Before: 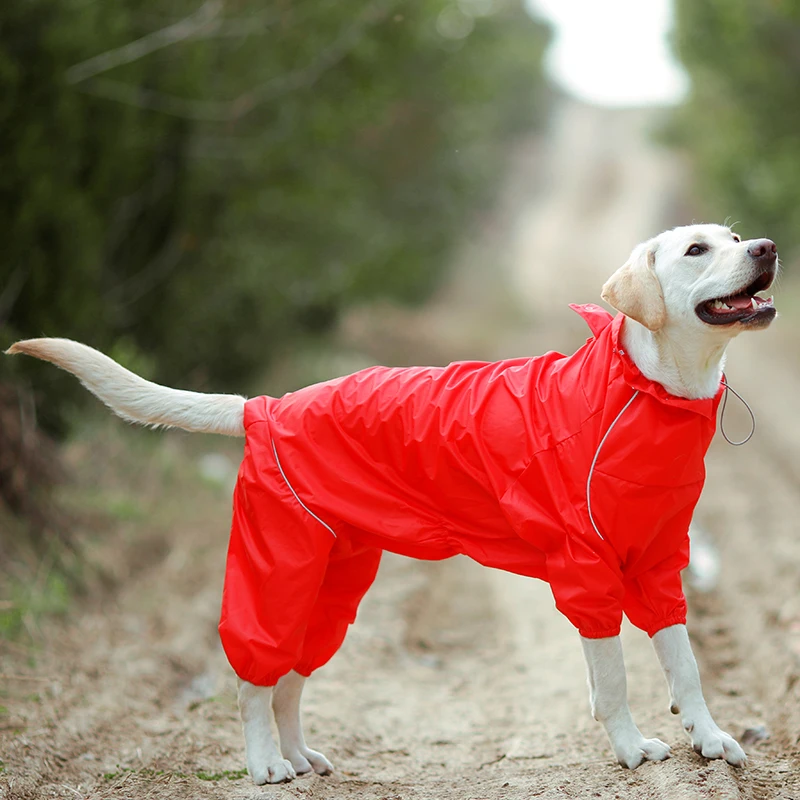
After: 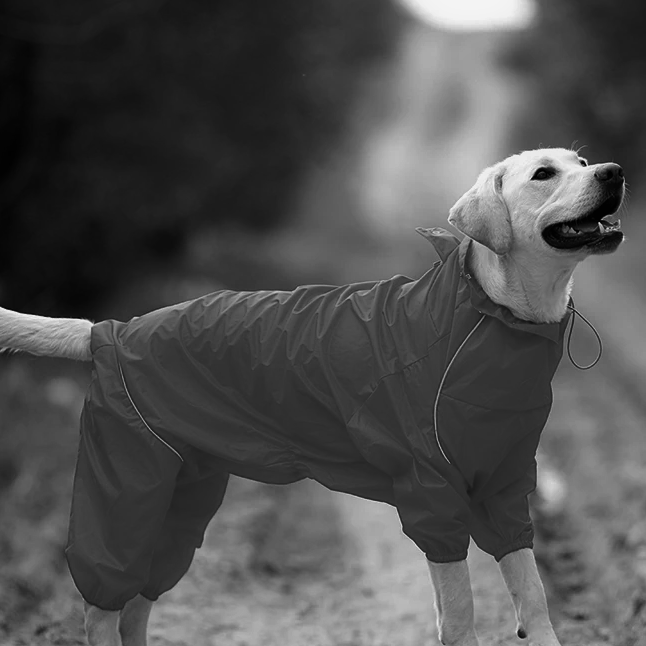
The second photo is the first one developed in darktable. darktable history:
crop: left 19.159%, top 9.58%, bottom 9.58%
contrast equalizer: y [[0.5, 0.488, 0.462, 0.461, 0.491, 0.5], [0.5 ×6], [0.5 ×6], [0 ×6], [0 ×6]]
monochrome: on, module defaults
contrast brightness saturation: contrast -0.03, brightness -0.59, saturation -1
